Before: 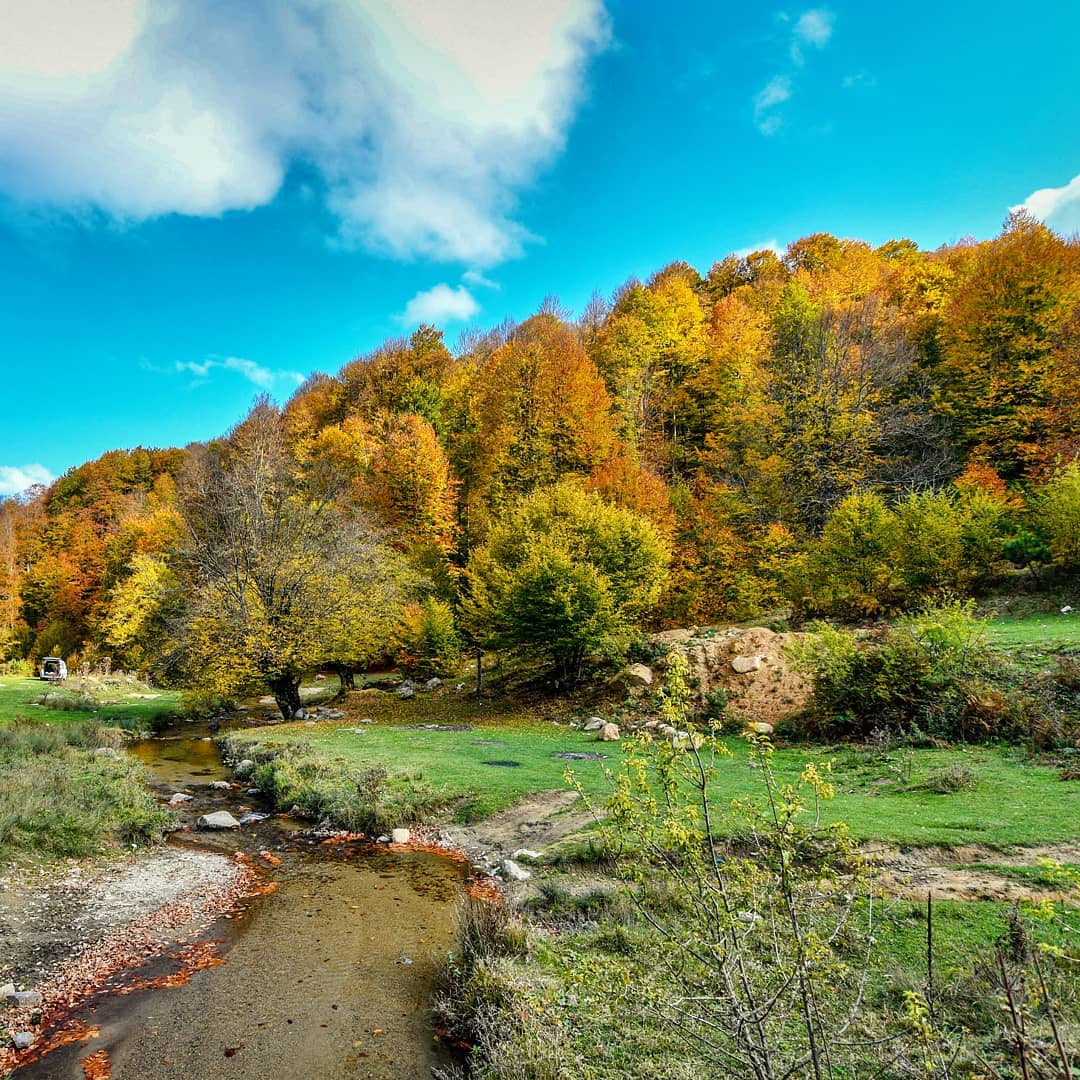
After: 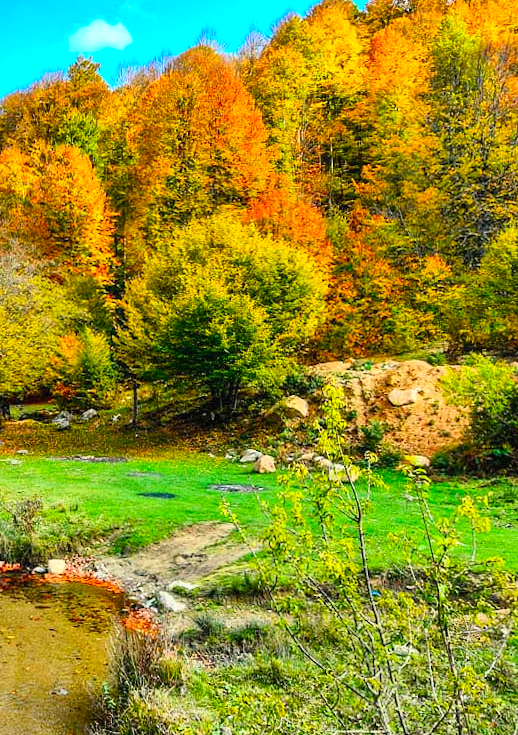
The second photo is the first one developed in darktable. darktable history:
rotate and perspective: rotation 0.192°, lens shift (horizontal) -0.015, crop left 0.005, crop right 0.996, crop top 0.006, crop bottom 0.99
contrast brightness saturation: contrast 0.2, brightness 0.2, saturation 0.8
crop: left 31.379%, top 24.658%, right 20.326%, bottom 6.628%
